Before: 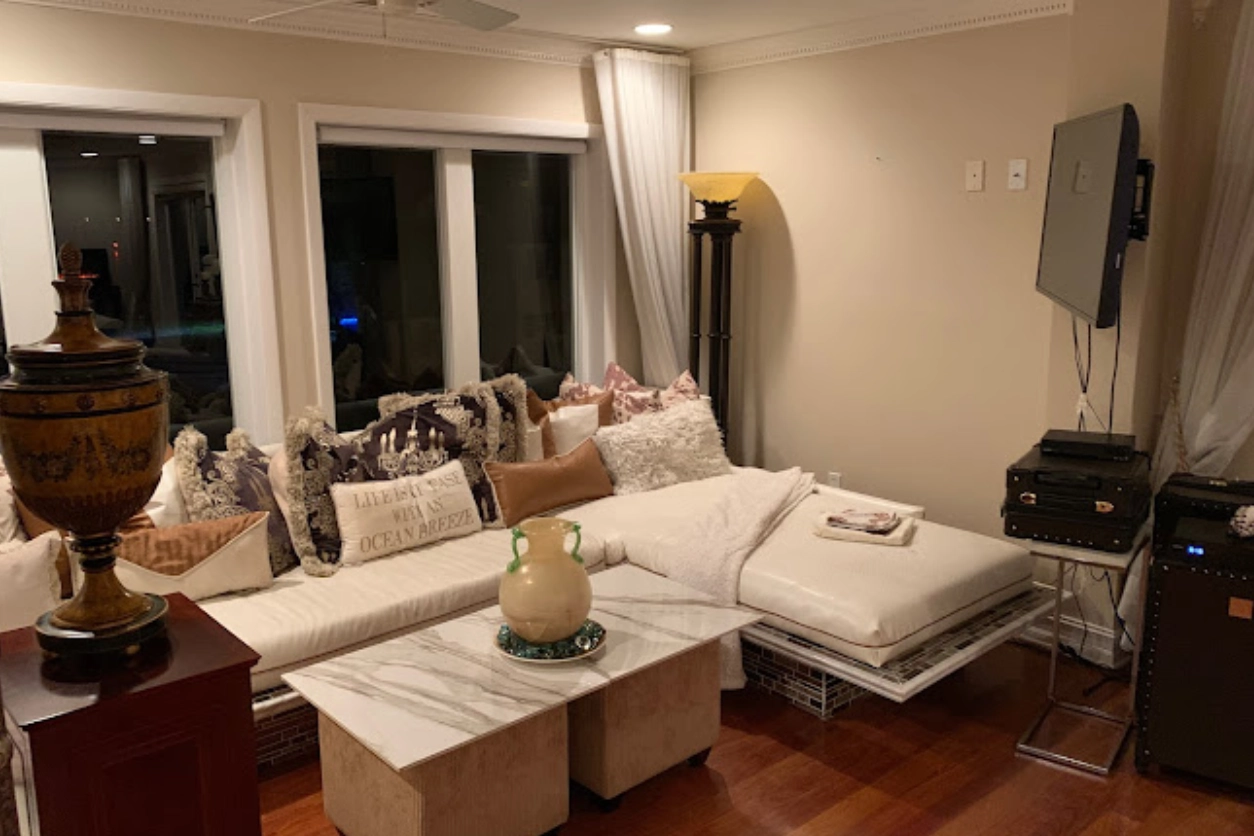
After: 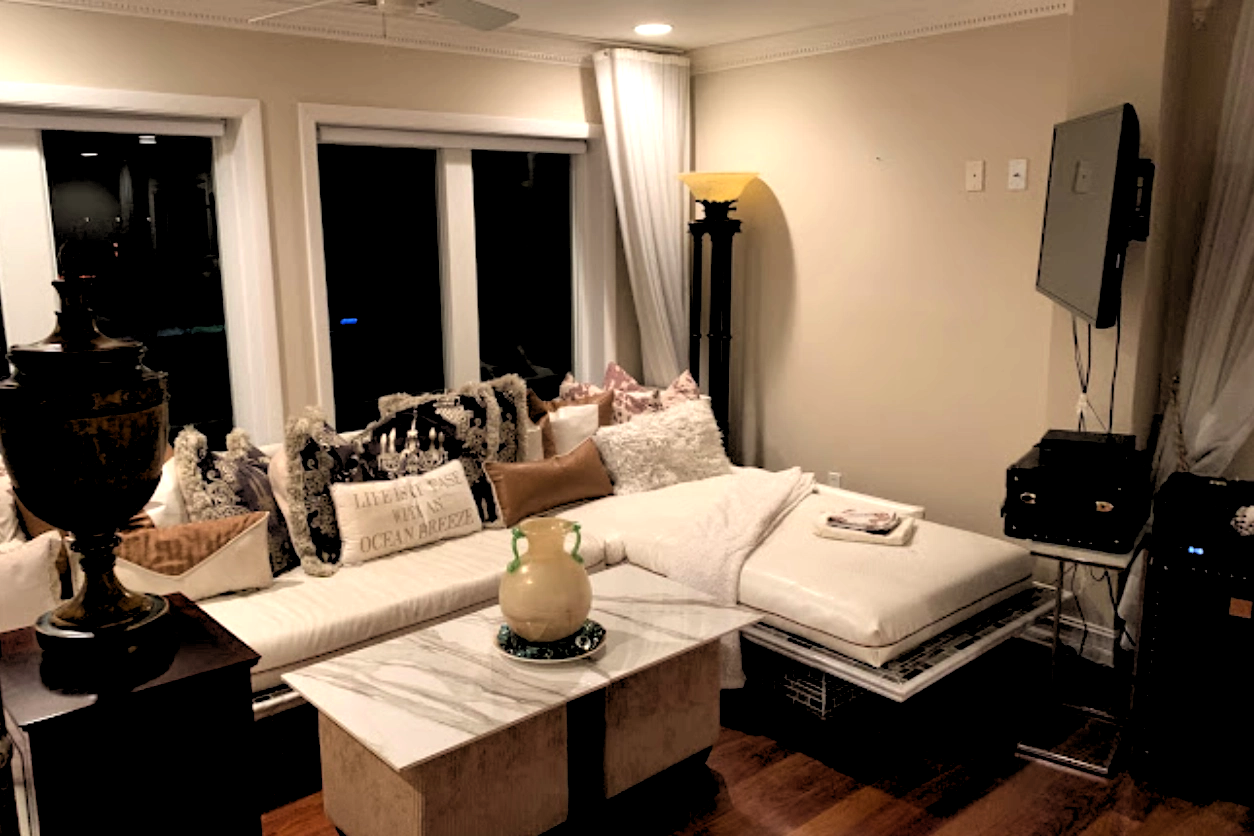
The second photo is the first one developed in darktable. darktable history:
rgb levels: levels [[0.034, 0.472, 0.904], [0, 0.5, 1], [0, 0.5, 1]]
exposure: exposure 0.29 EV, compensate highlight preservation false
